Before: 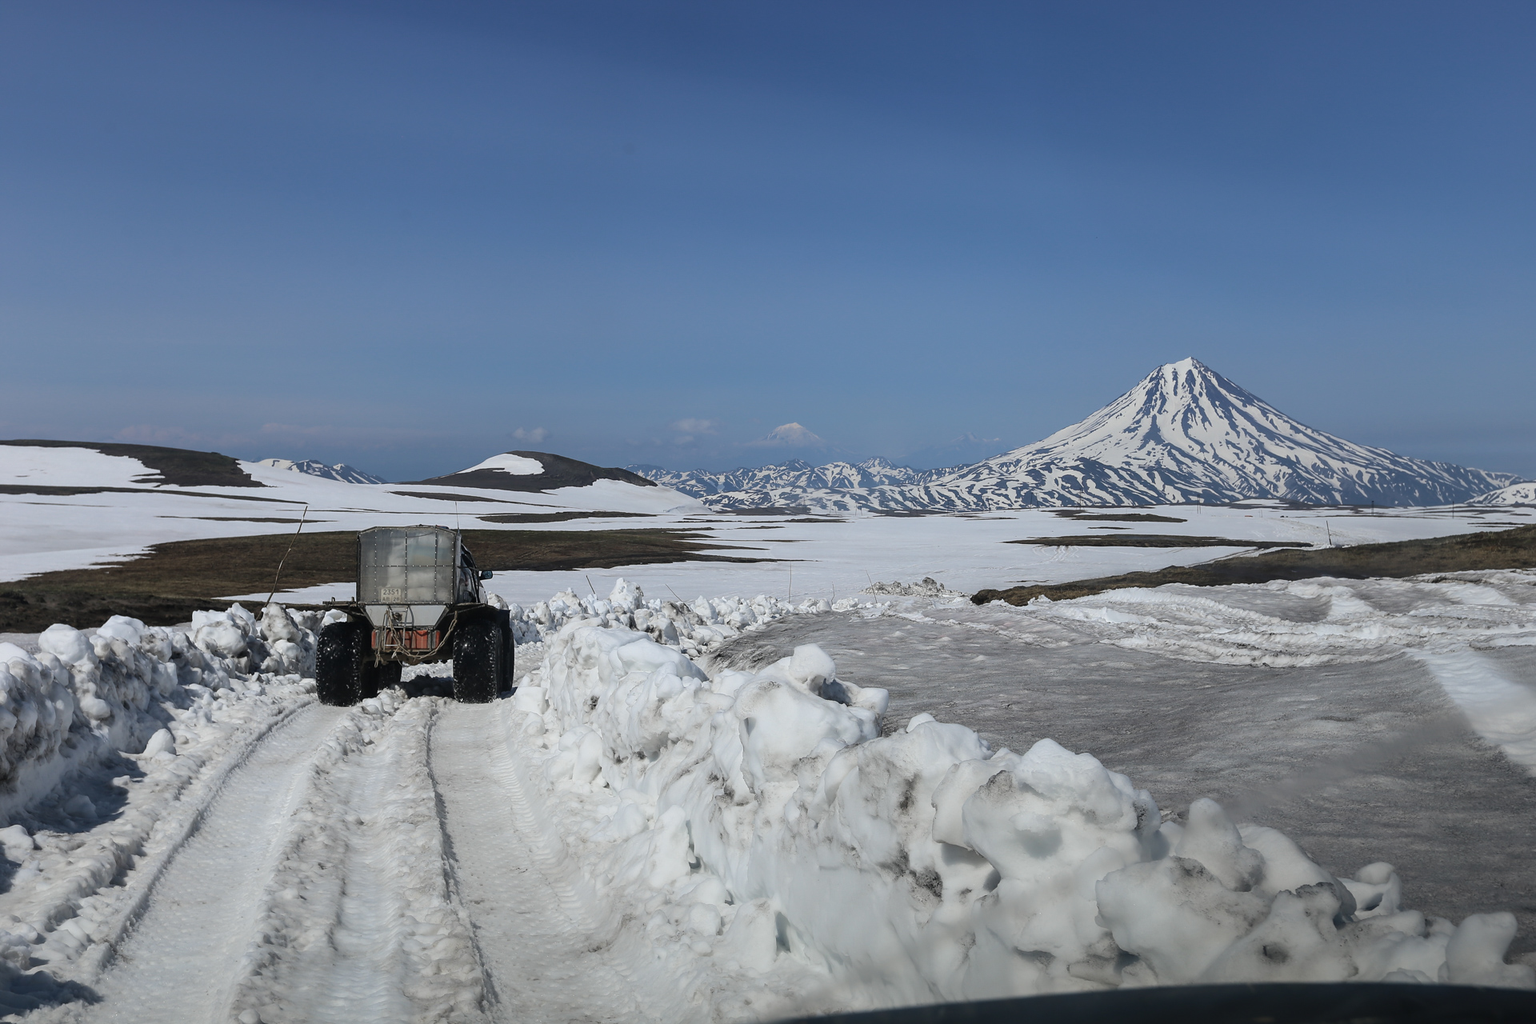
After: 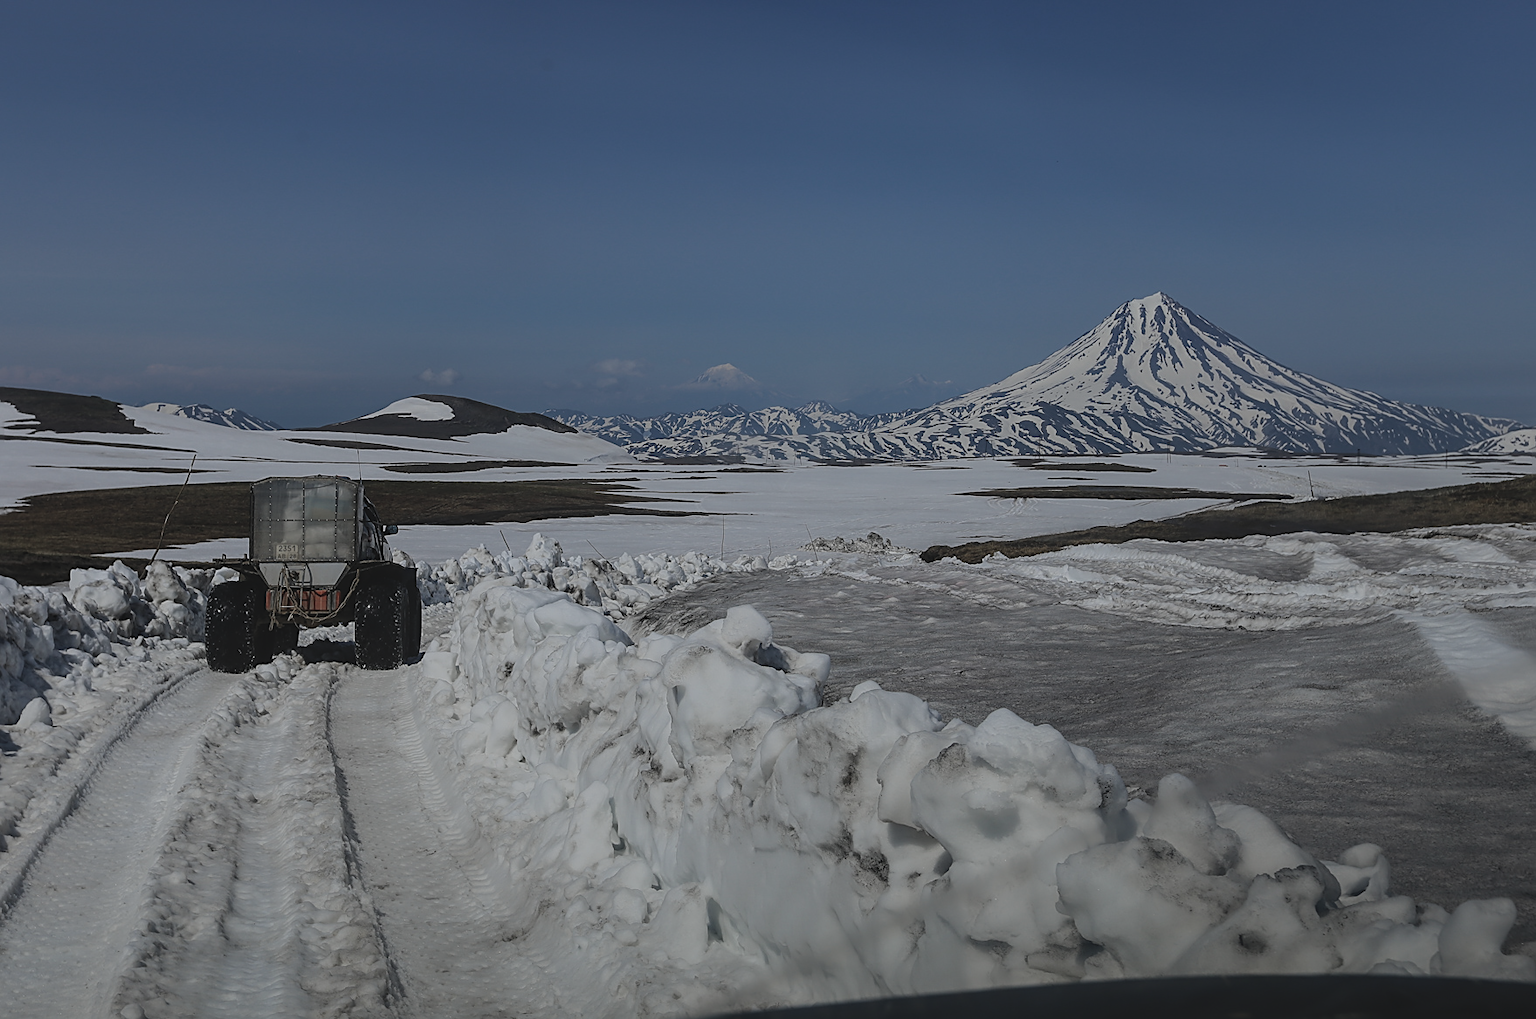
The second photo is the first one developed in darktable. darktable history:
exposure: black level correction -0.018, exposure -1.035 EV, compensate highlight preservation false
crop and rotate: left 8.359%, top 8.803%
tone equalizer: mask exposure compensation -0.486 EV
local contrast: highlights 104%, shadows 97%, detail 131%, midtone range 0.2
sharpen: on, module defaults
